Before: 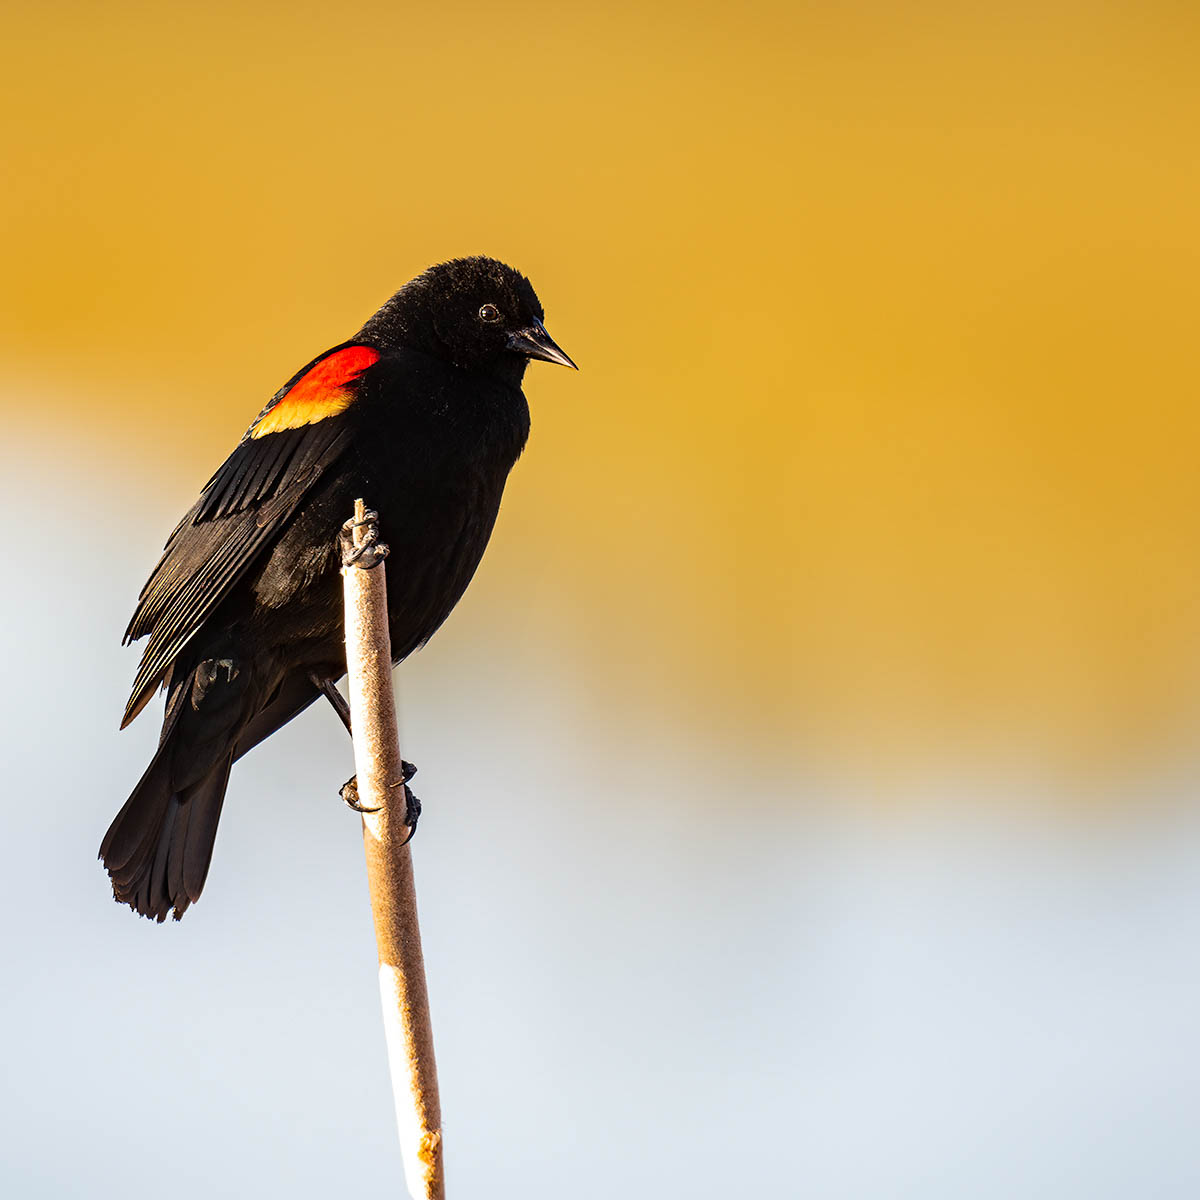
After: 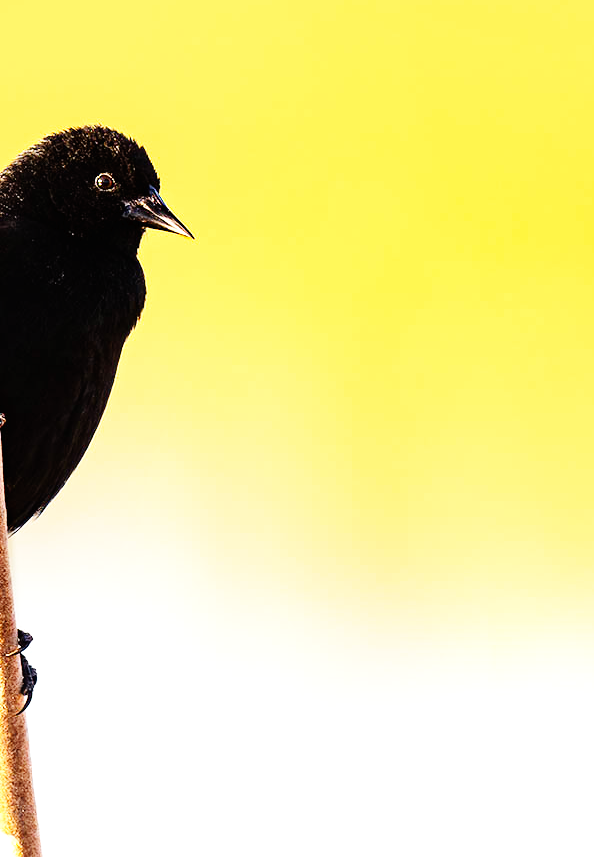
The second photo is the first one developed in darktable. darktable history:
crop: left 32.075%, top 10.976%, right 18.355%, bottom 17.596%
levels: levels [0, 0.476, 0.951]
base curve: curves: ch0 [(0, 0) (0, 0.001) (0.001, 0.001) (0.004, 0.002) (0.007, 0.004) (0.015, 0.013) (0.033, 0.045) (0.052, 0.096) (0.075, 0.17) (0.099, 0.241) (0.163, 0.42) (0.219, 0.55) (0.259, 0.616) (0.327, 0.722) (0.365, 0.765) (0.522, 0.873) (0.547, 0.881) (0.689, 0.919) (0.826, 0.952) (1, 1)], preserve colors none
